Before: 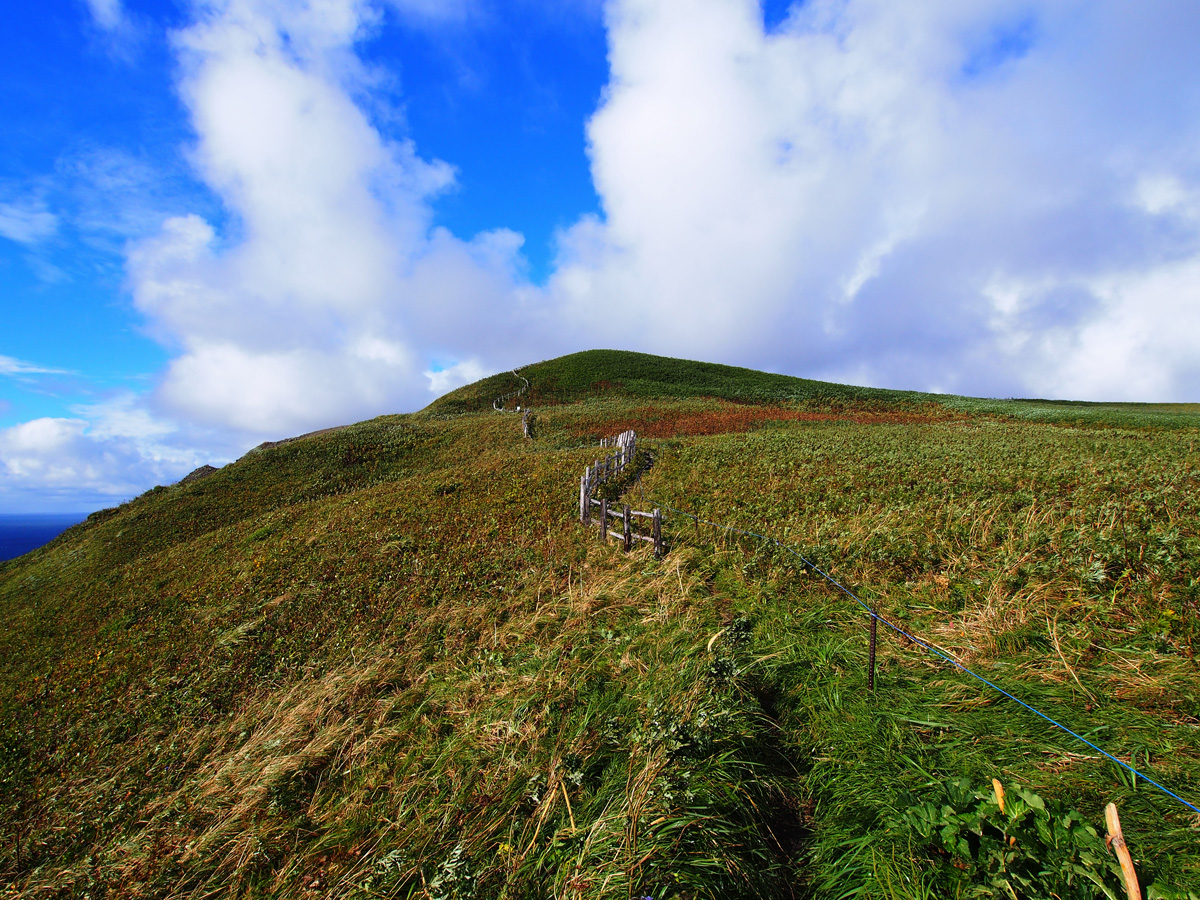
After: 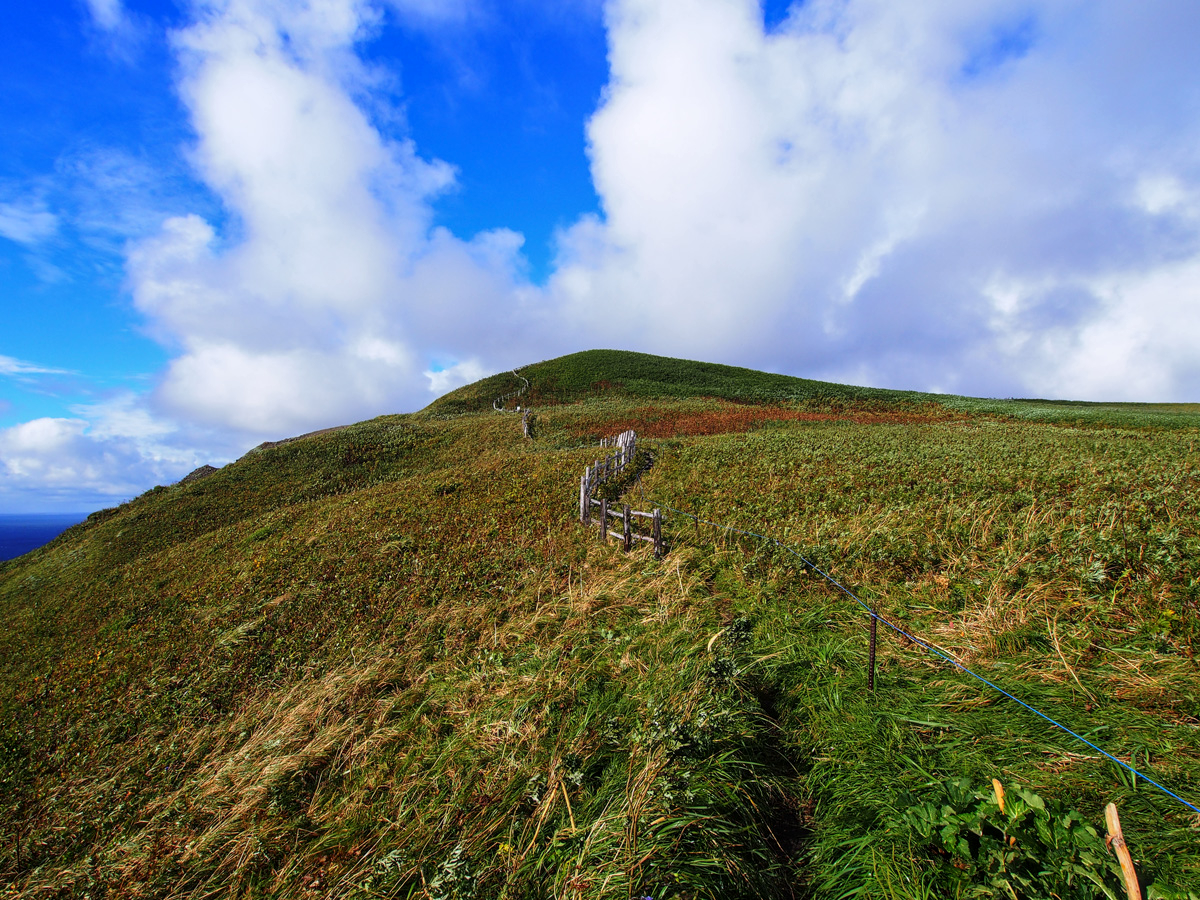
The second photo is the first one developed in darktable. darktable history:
local contrast: detail 115%
